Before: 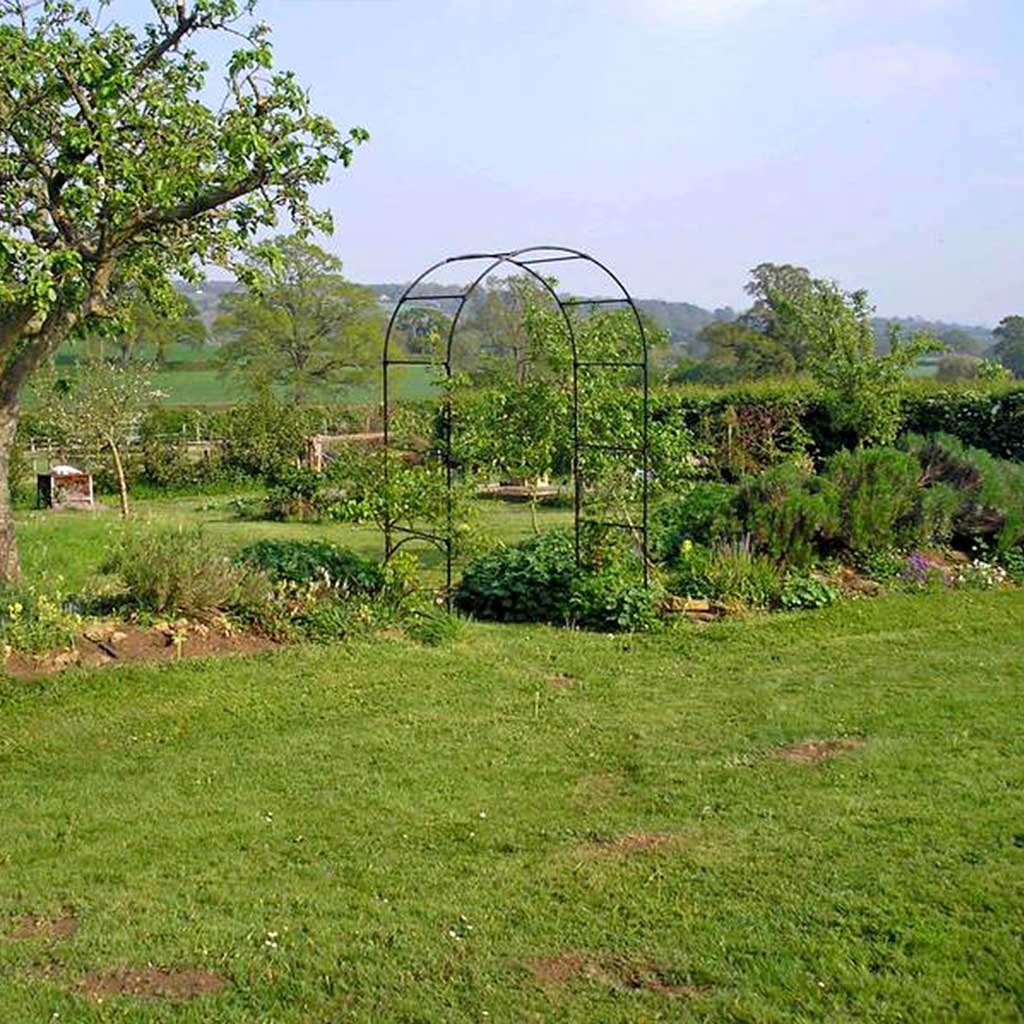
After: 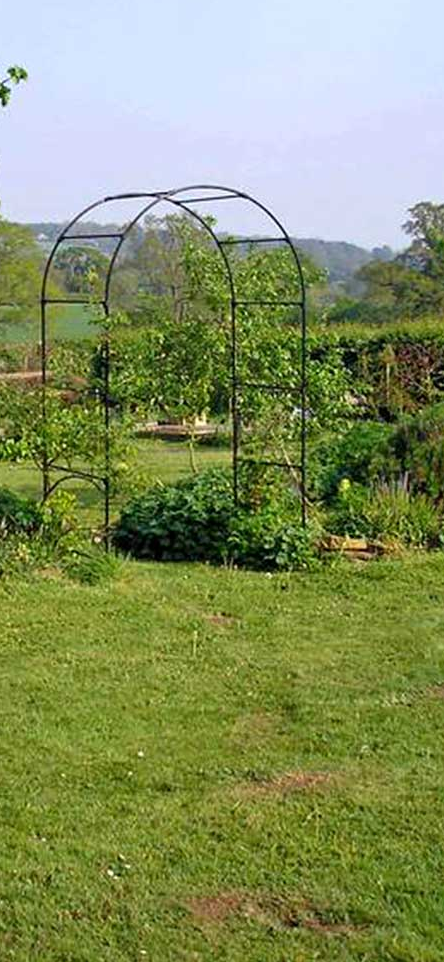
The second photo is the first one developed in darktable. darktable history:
exposure: compensate highlight preservation false
crop: left 33.452%, top 6.025%, right 23.155%
